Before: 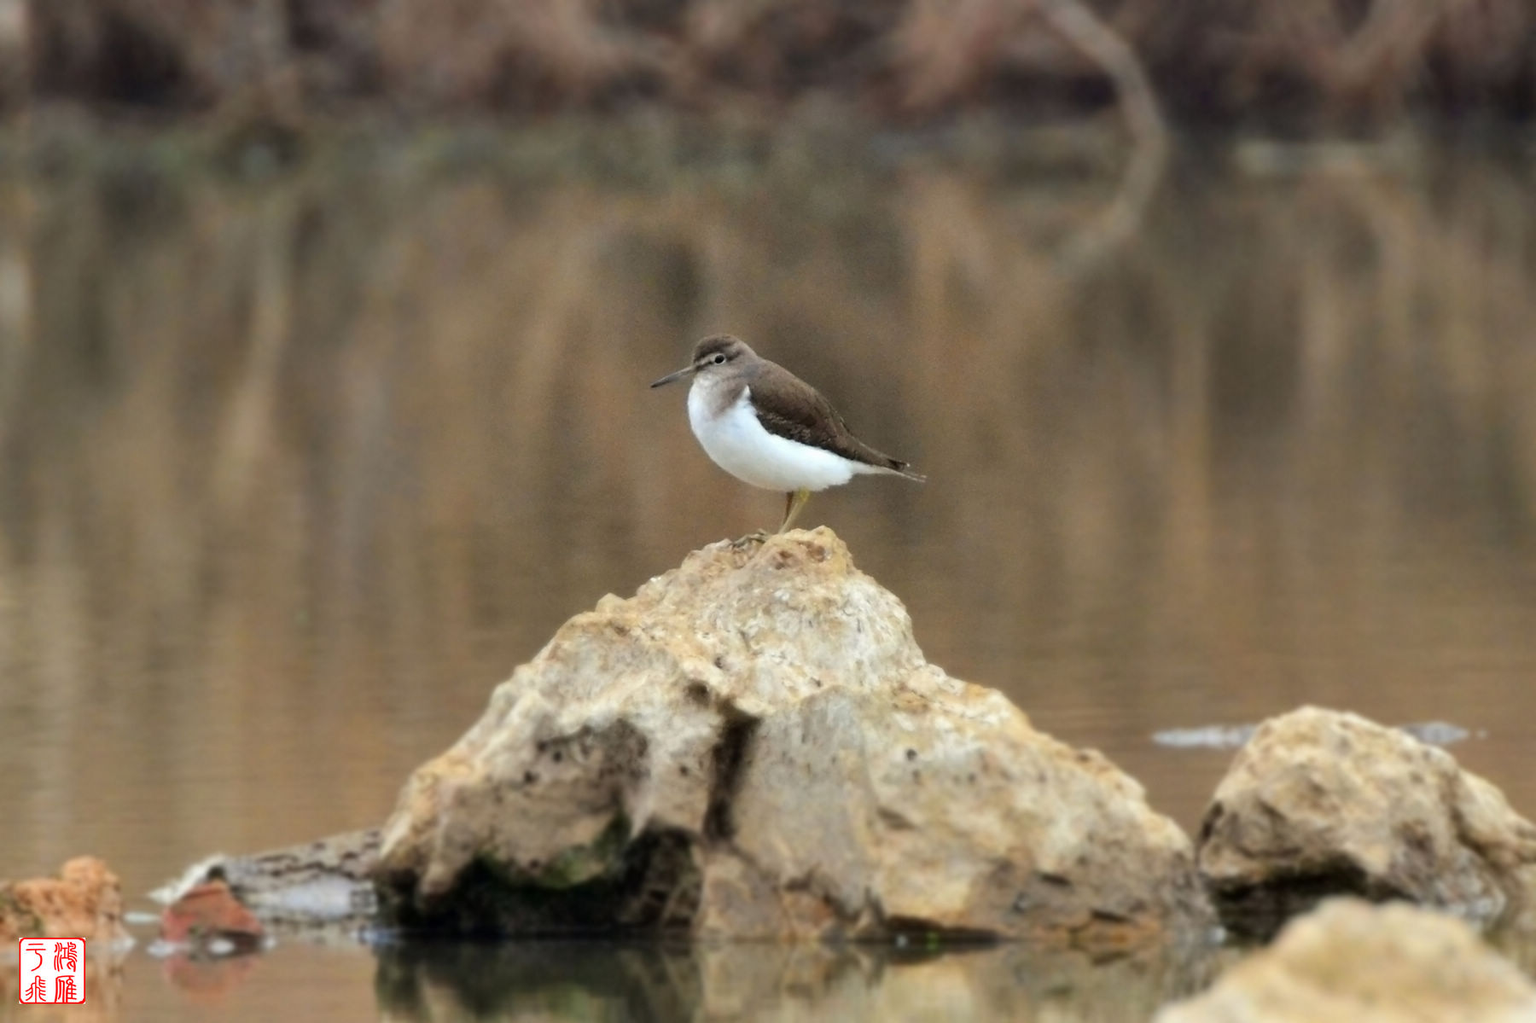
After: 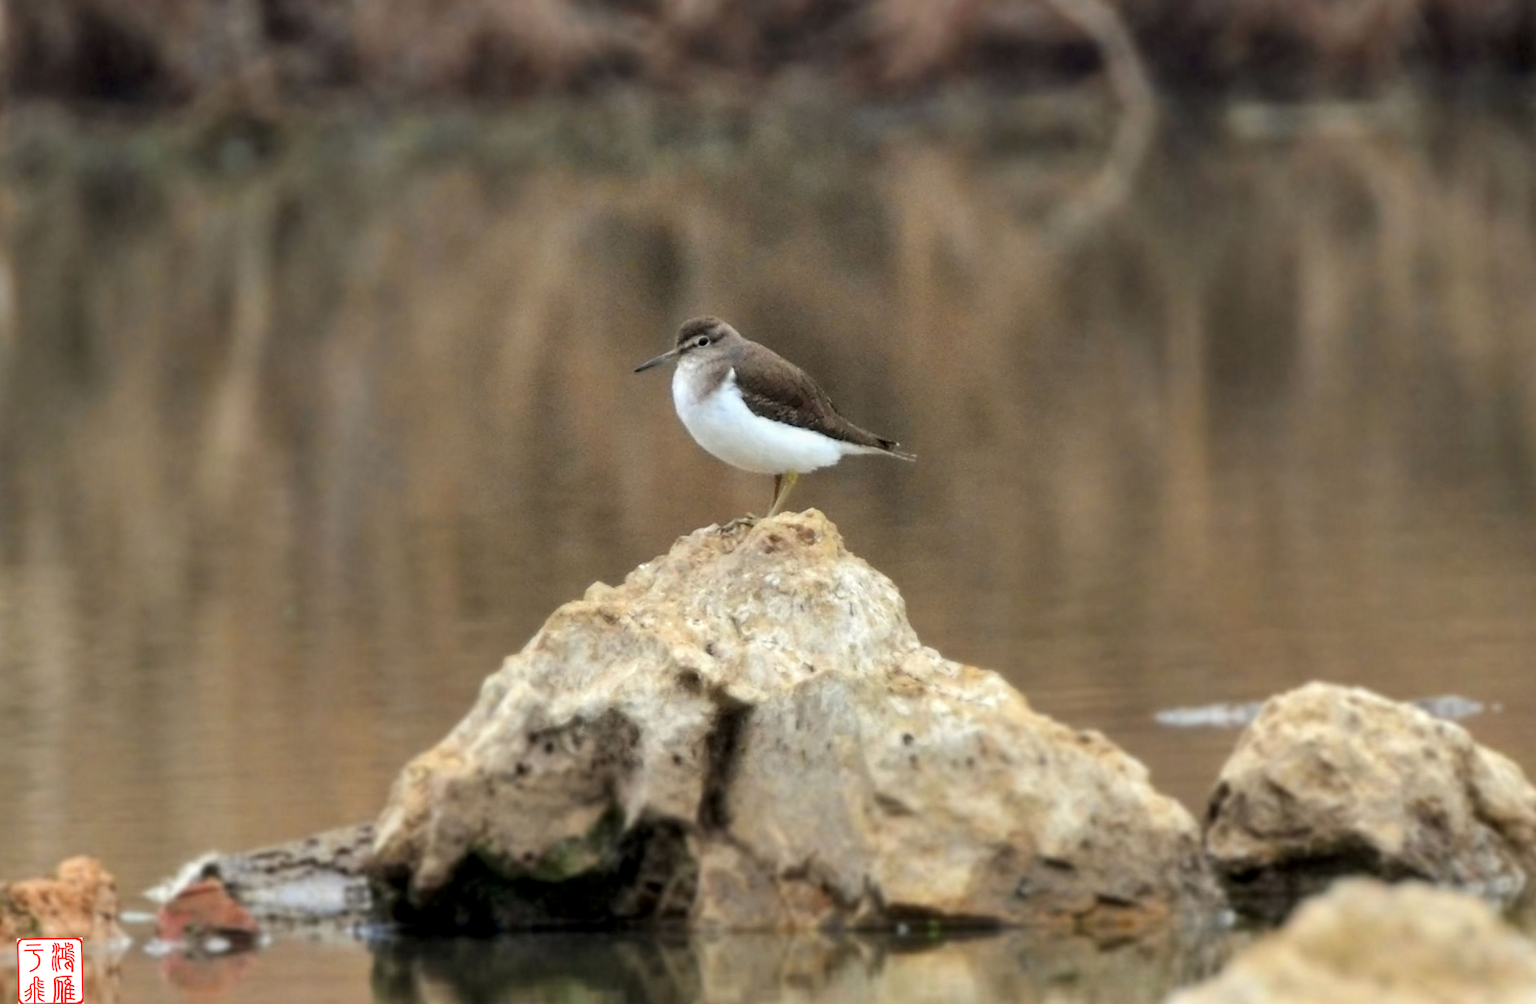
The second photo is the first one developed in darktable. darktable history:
local contrast: on, module defaults
rotate and perspective: rotation -1.32°, lens shift (horizontal) -0.031, crop left 0.015, crop right 0.985, crop top 0.047, crop bottom 0.982
